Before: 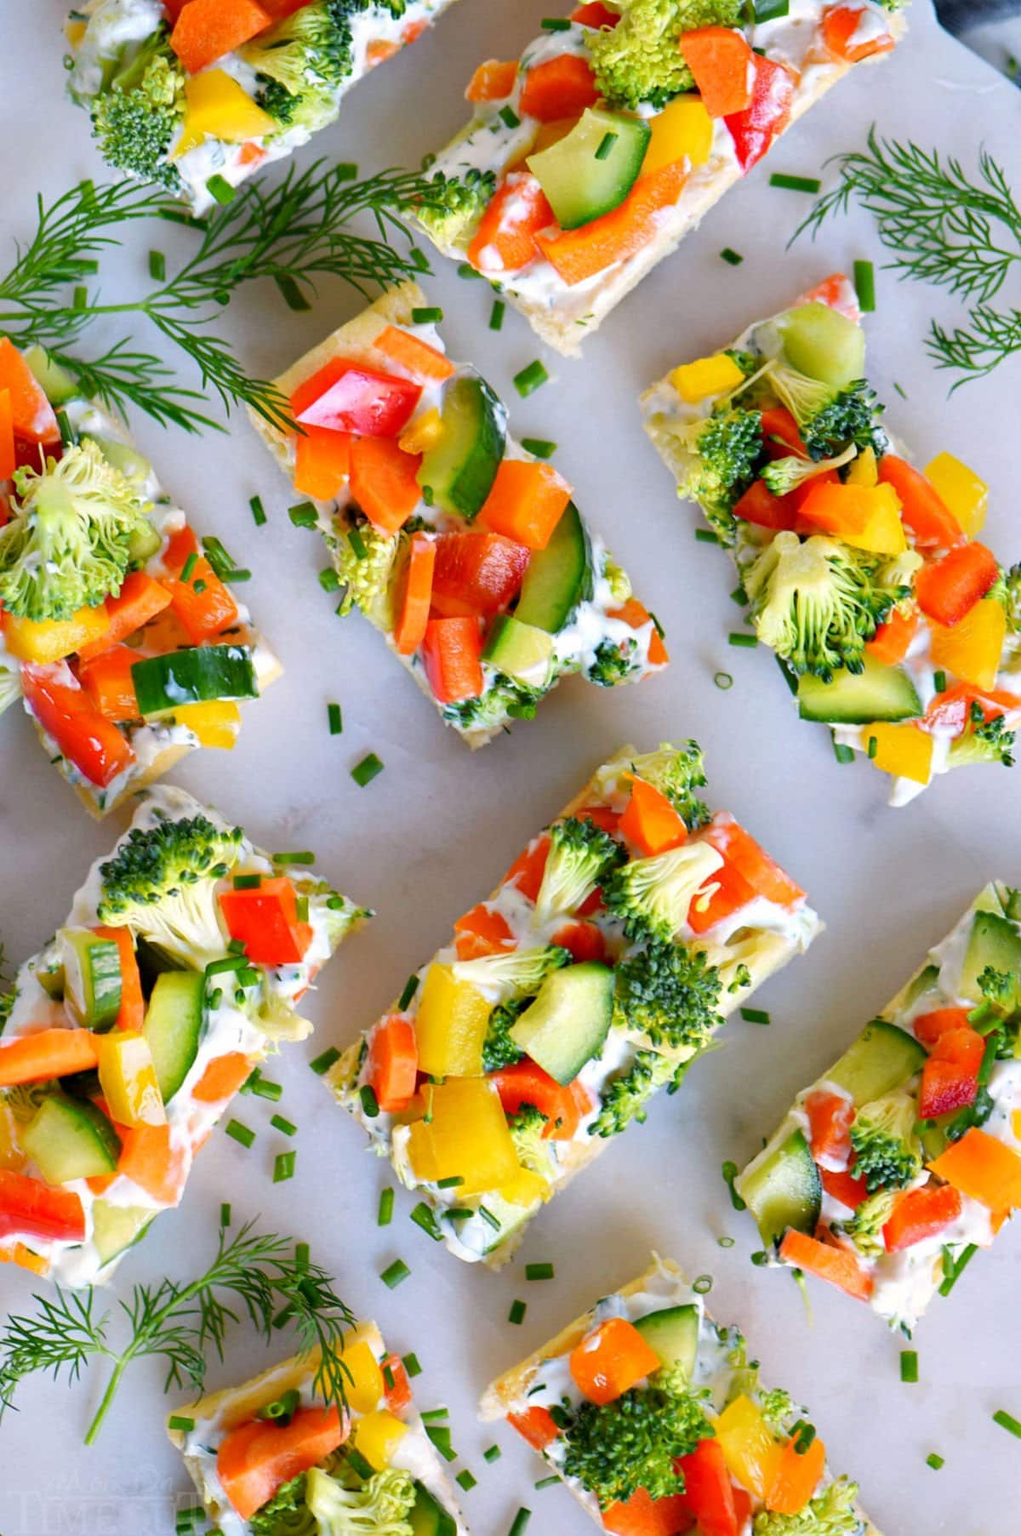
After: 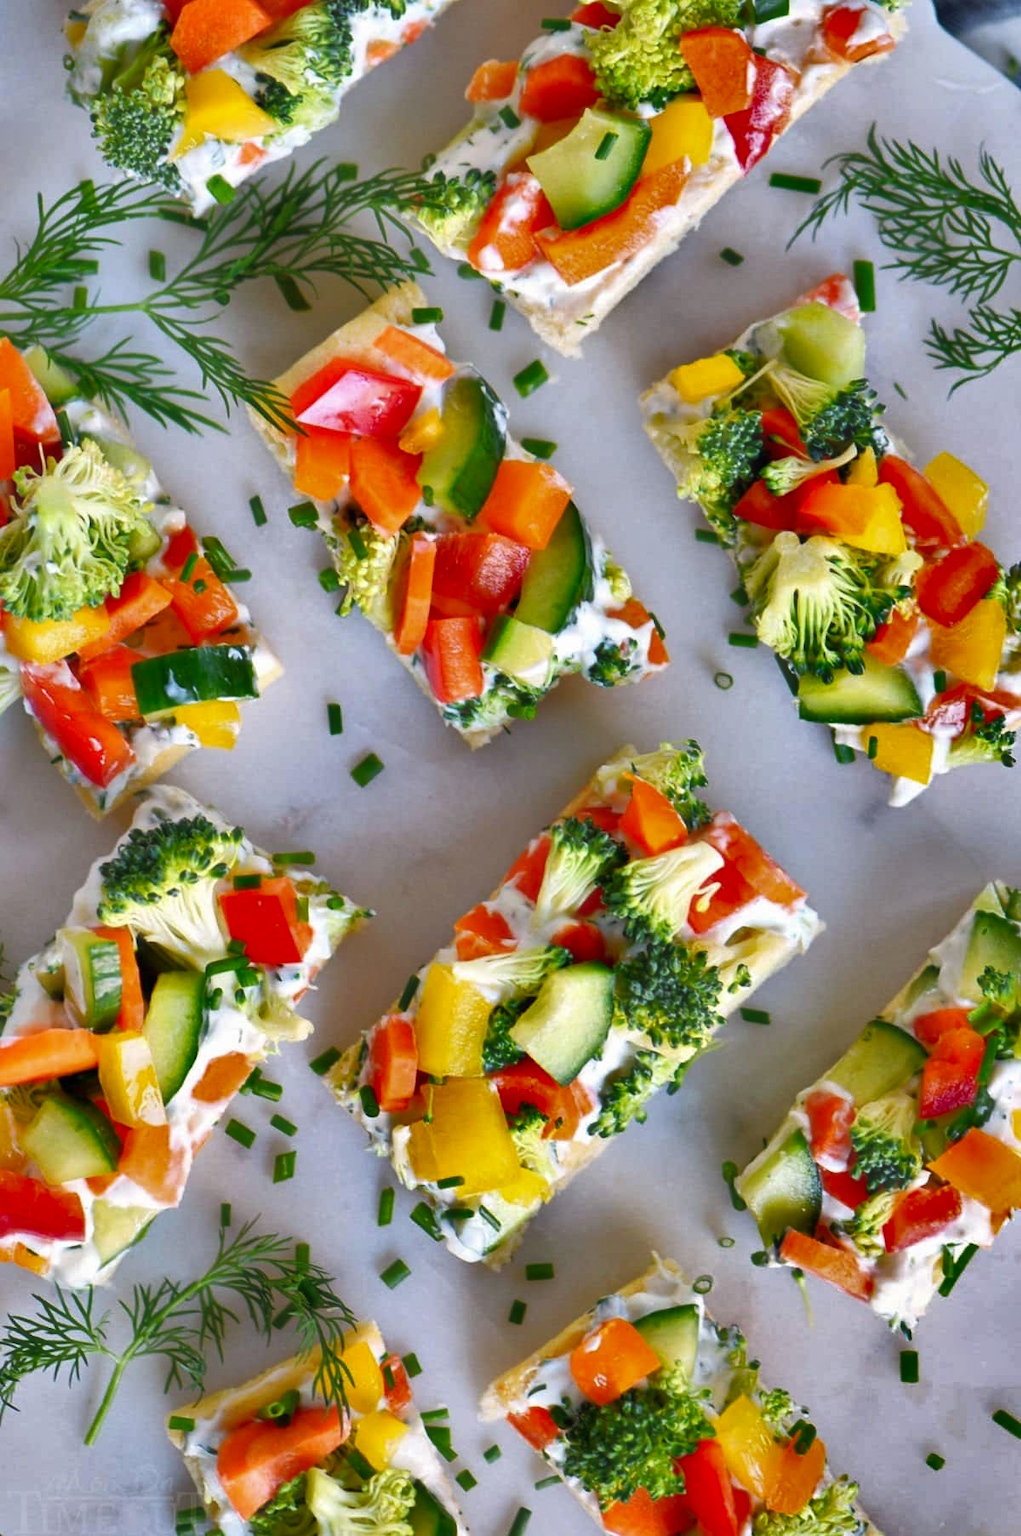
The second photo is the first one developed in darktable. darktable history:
shadows and highlights: shadows 24.48, highlights -78.86, soften with gaussian
haze removal: strength -0.106, compatibility mode true, adaptive false
